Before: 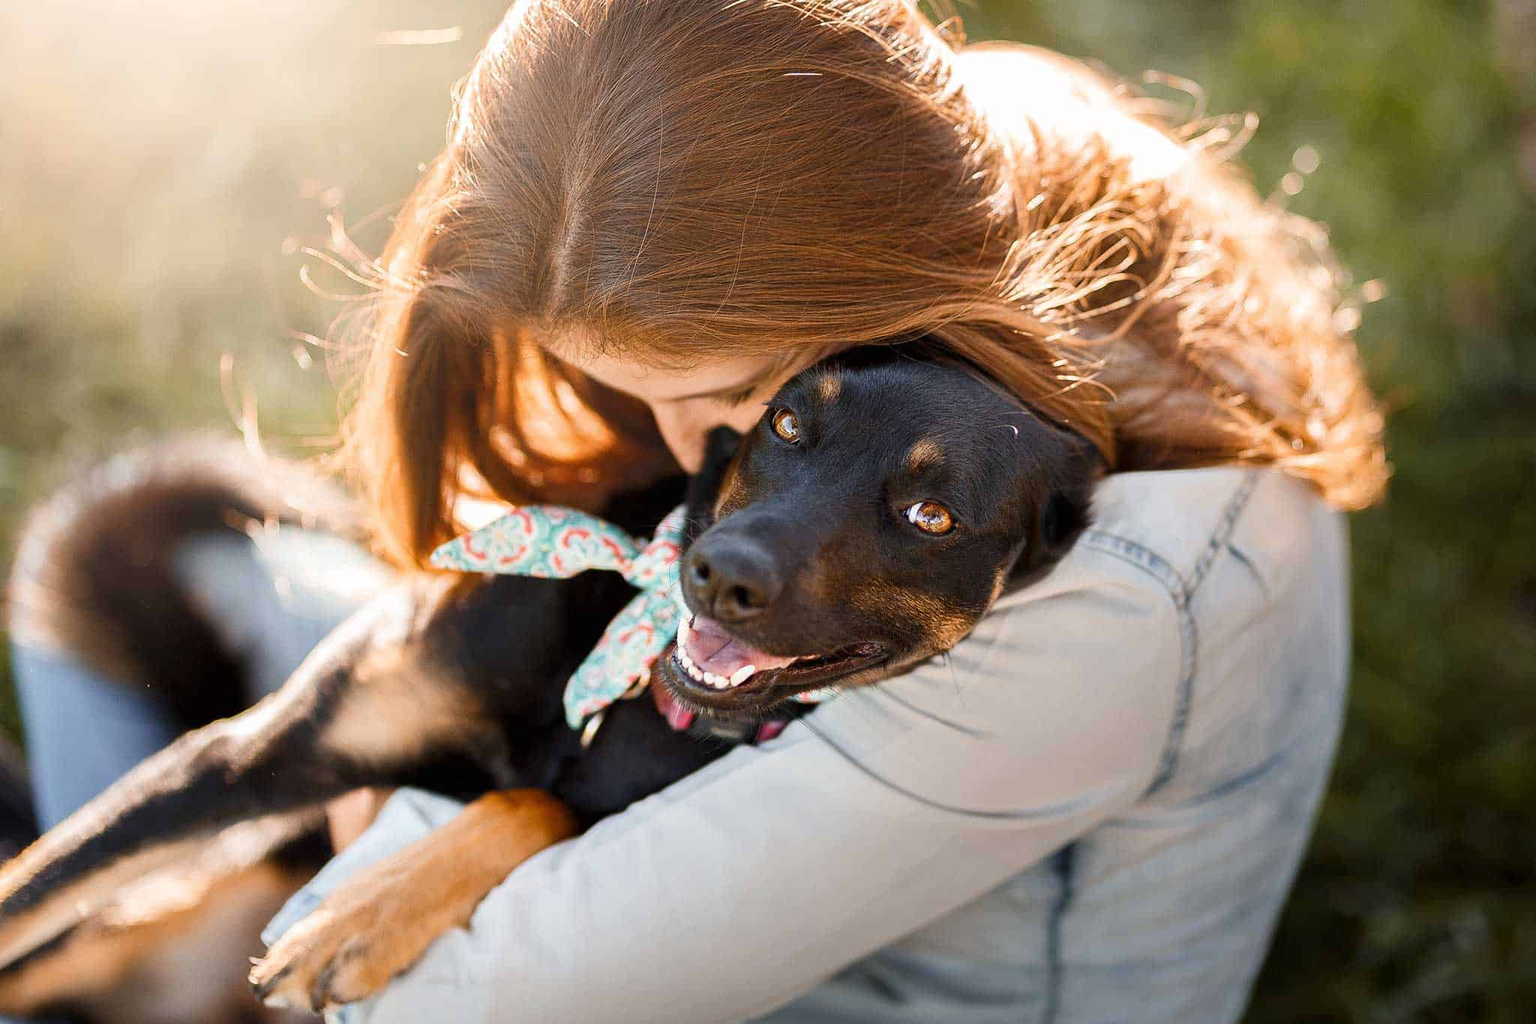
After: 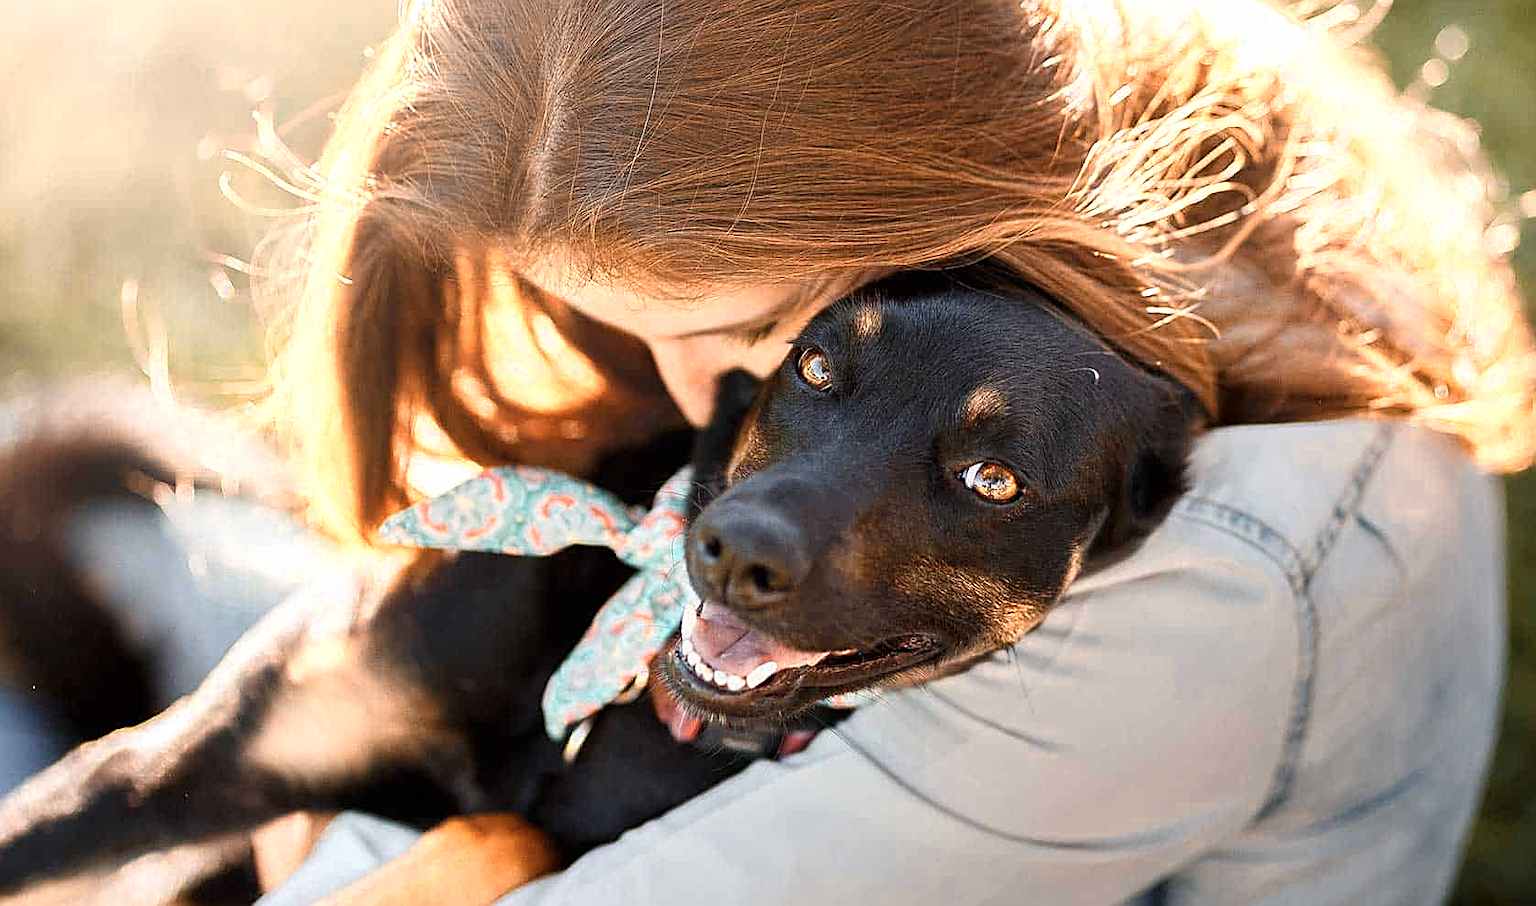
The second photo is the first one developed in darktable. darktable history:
crop: left 7.866%, top 12.205%, right 10.471%, bottom 15.429%
sharpen: on, module defaults
color zones: curves: ch0 [(0.018, 0.548) (0.197, 0.654) (0.425, 0.447) (0.605, 0.658) (0.732, 0.579)]; ch1 [(0.105, 0.531) (0.224, 0.531) (0.386, 0.39) (0.618, 0.456) (0.732, 0.456) (0.956, 0.421)]; ch2 [(0.039, 0.583) (0.215, 0.465) (0.399, 0.544) (0.465, 0.548) (0.614, 0.447) (0.724, 0.43) (0.882, 0.623) (0.956, 0.632)]
